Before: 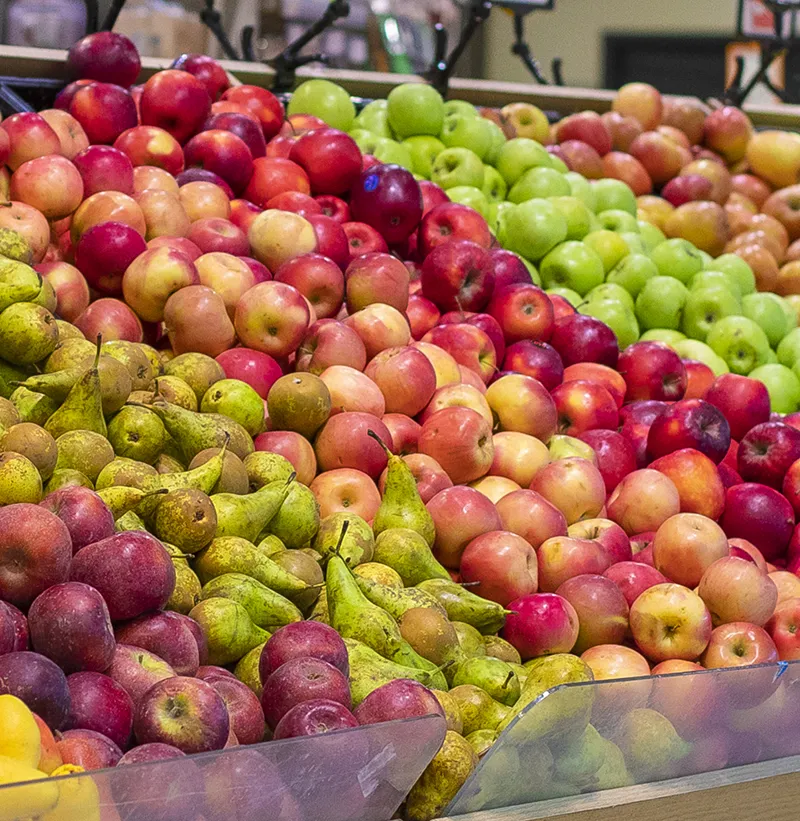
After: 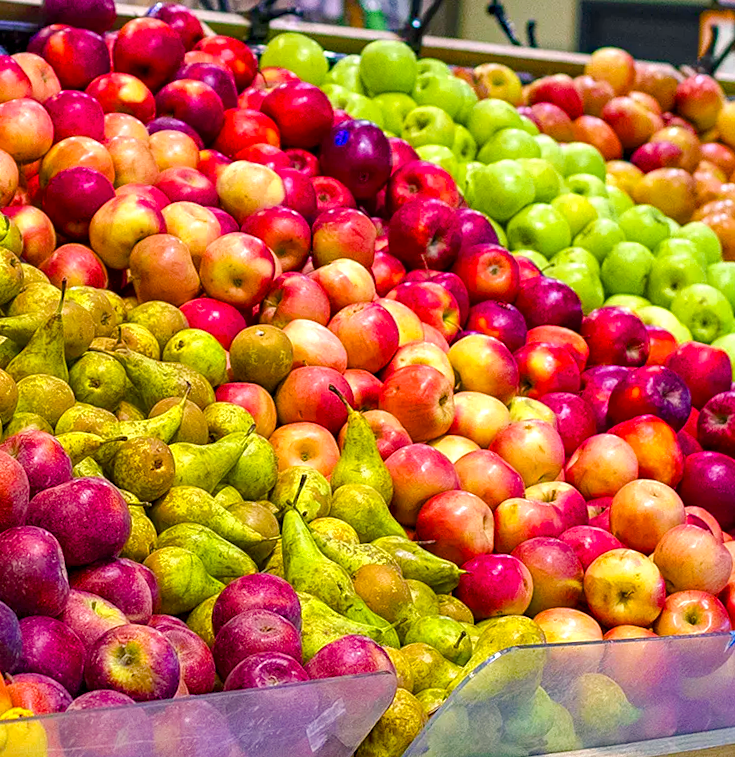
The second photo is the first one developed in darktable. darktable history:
color balance rgb: shadows lift › chroma 2.035%, shadows lift › hue 248.41°, linear chroma grading › global chroma 14.759%, perceptual saturation grading › global saturation 20%, perceptual saturation grading › highlights -25.558%, perceptual saturation grading › shadows 49.889%, perceptual brilliance grading › global brilliance 9.522%, perceptual brilliance grading › shadows 15.547%
local contrast: highlights 102%, shadows 99%, detail 119%, midtone range 0.2
crop and rotate: angle -2.08°, left 3.094%, top 3.812%, right 1.651%, bottom 0.483%
haze removal: compatibility mode true, adaptive false
